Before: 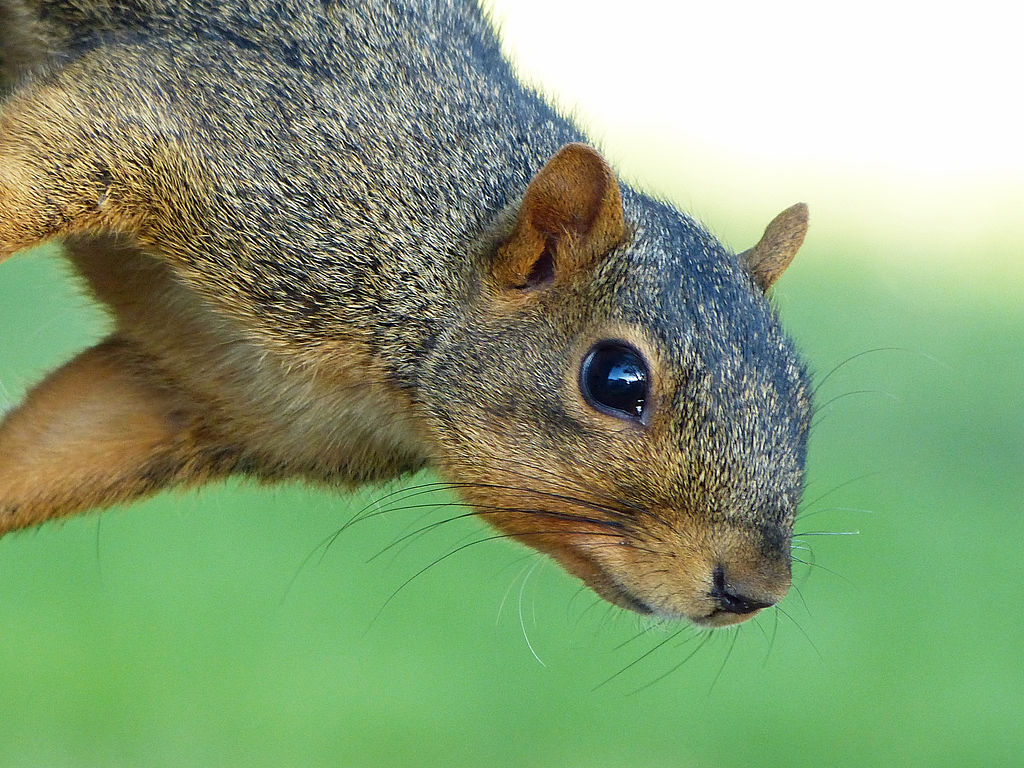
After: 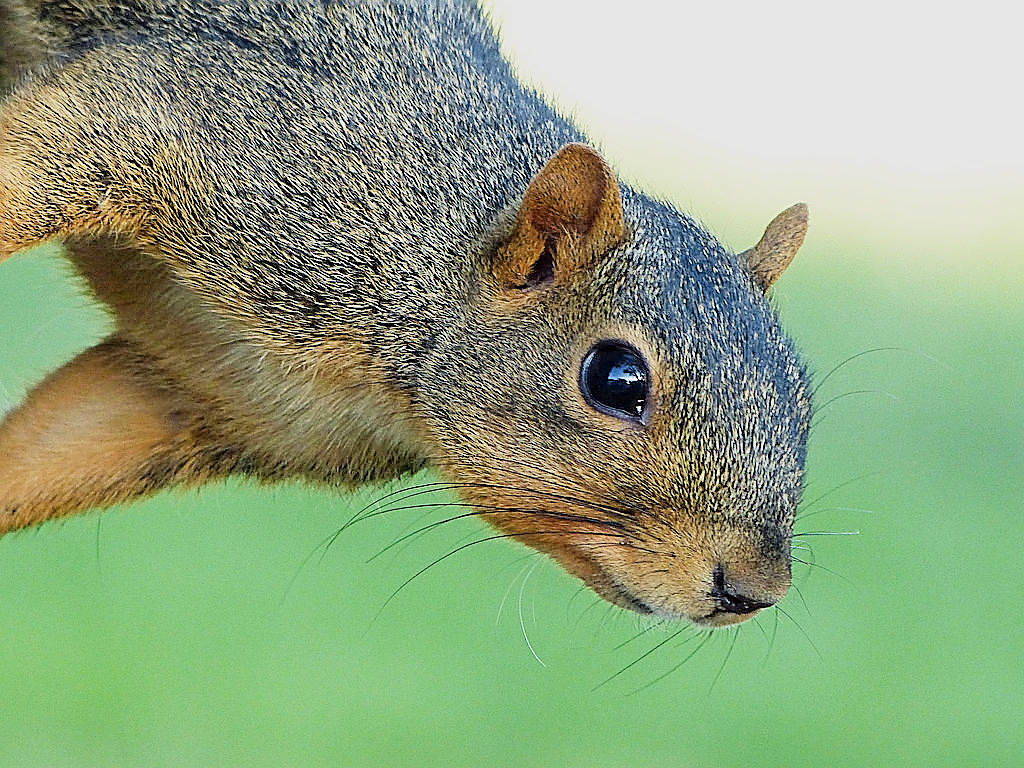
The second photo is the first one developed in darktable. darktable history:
filmic rgb: black relative exposure -7.65 EV, white relative exposure 4.56 EV, hardness 3.61
sharpen: radius 1.685, amount 1.294
exposure: exposure 0.556 EV, compensate highlight preservation false
